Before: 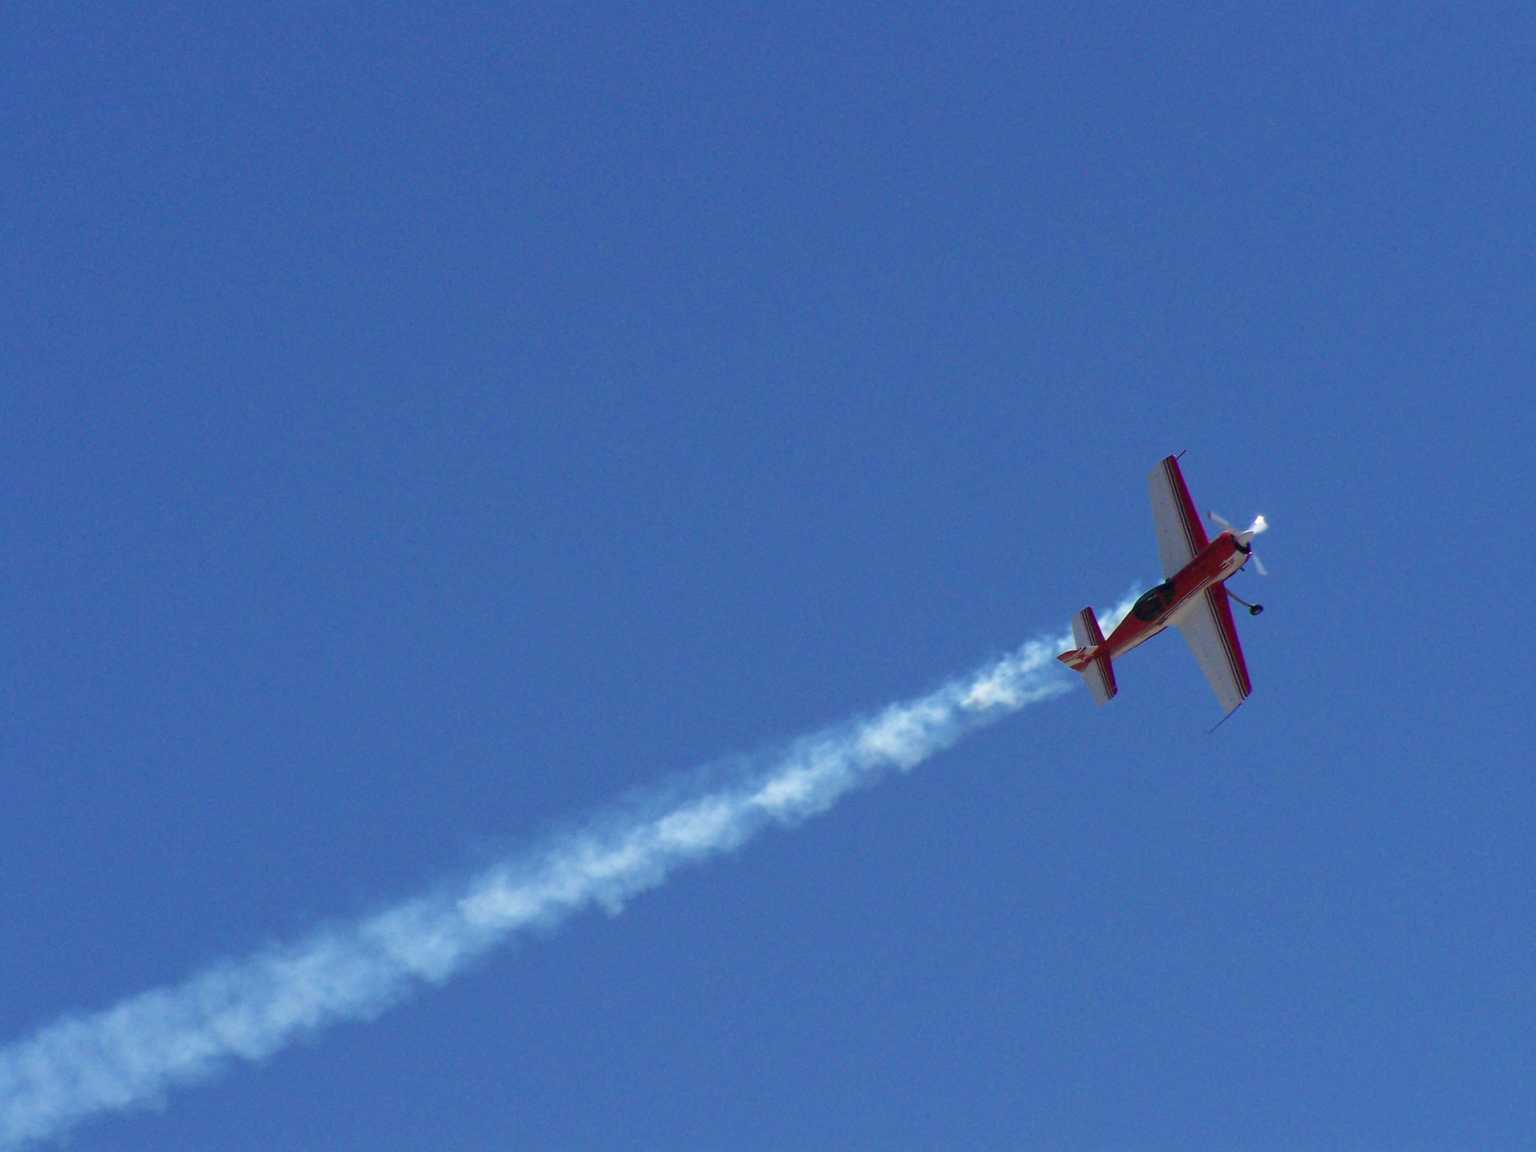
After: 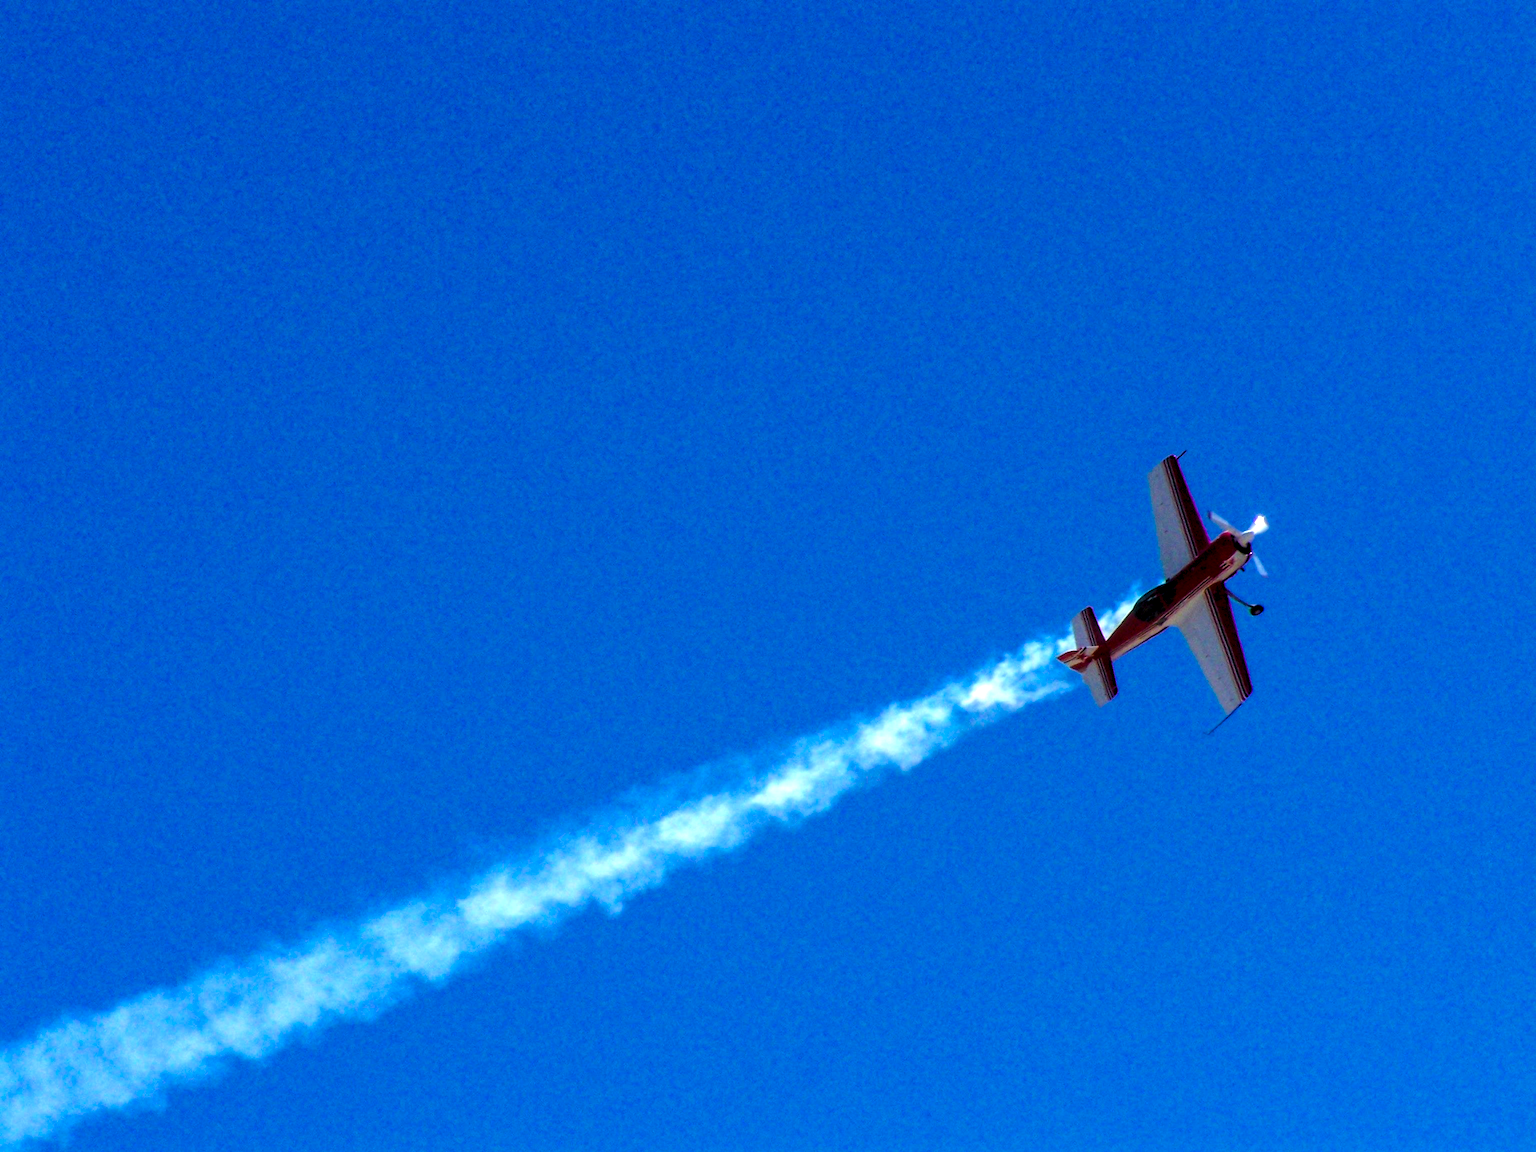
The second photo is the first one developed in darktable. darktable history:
color balance rgb: linear chroma grading › global chroma 24.951%, perceptual saturation grading › global saturation 20%, perceptual saturation grading › highlights -25.326%, perceptual saturation grading › shadows 49.806%, perceptual brilliance grading › highlights 9.86%, perceptual brilliance grading › mid-tones 5.025%, global vibrance 20%
local contrast: on, module defaults
levels: levels [0.052, 0.496, 0.908]
